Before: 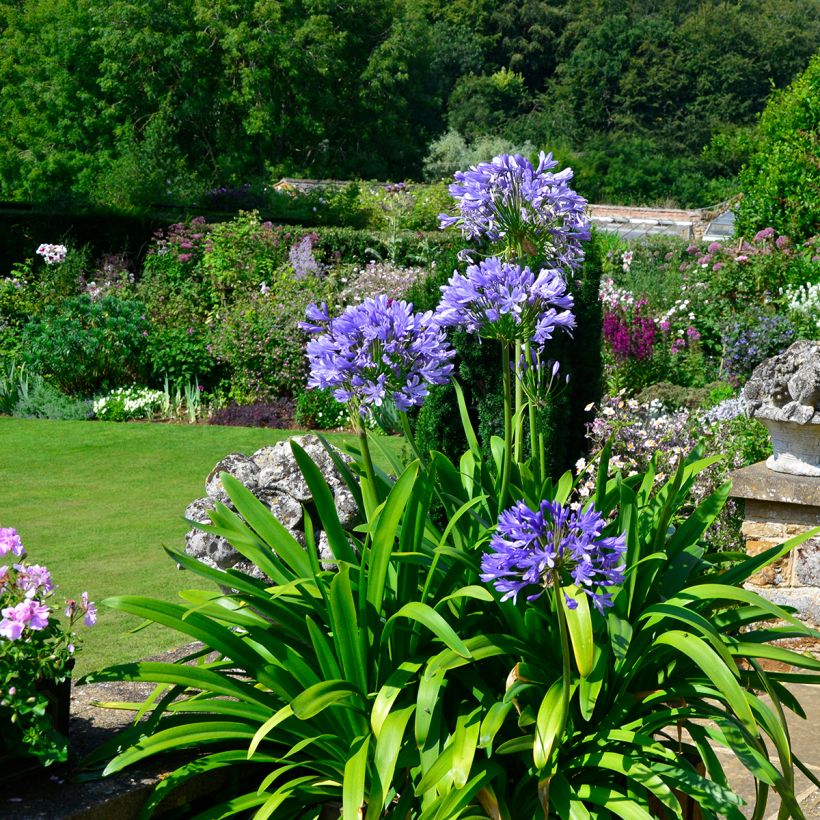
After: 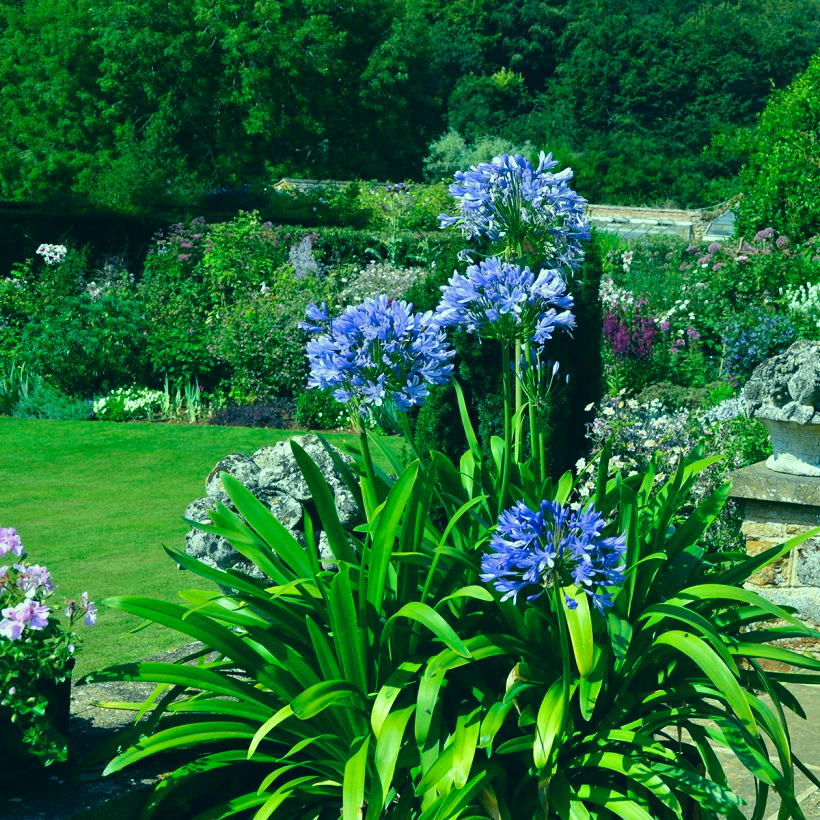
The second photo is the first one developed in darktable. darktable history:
color correction: highlights a* -19.55, highlights b* 9.8, shadows a* -21.13, shadows b* -11.06
